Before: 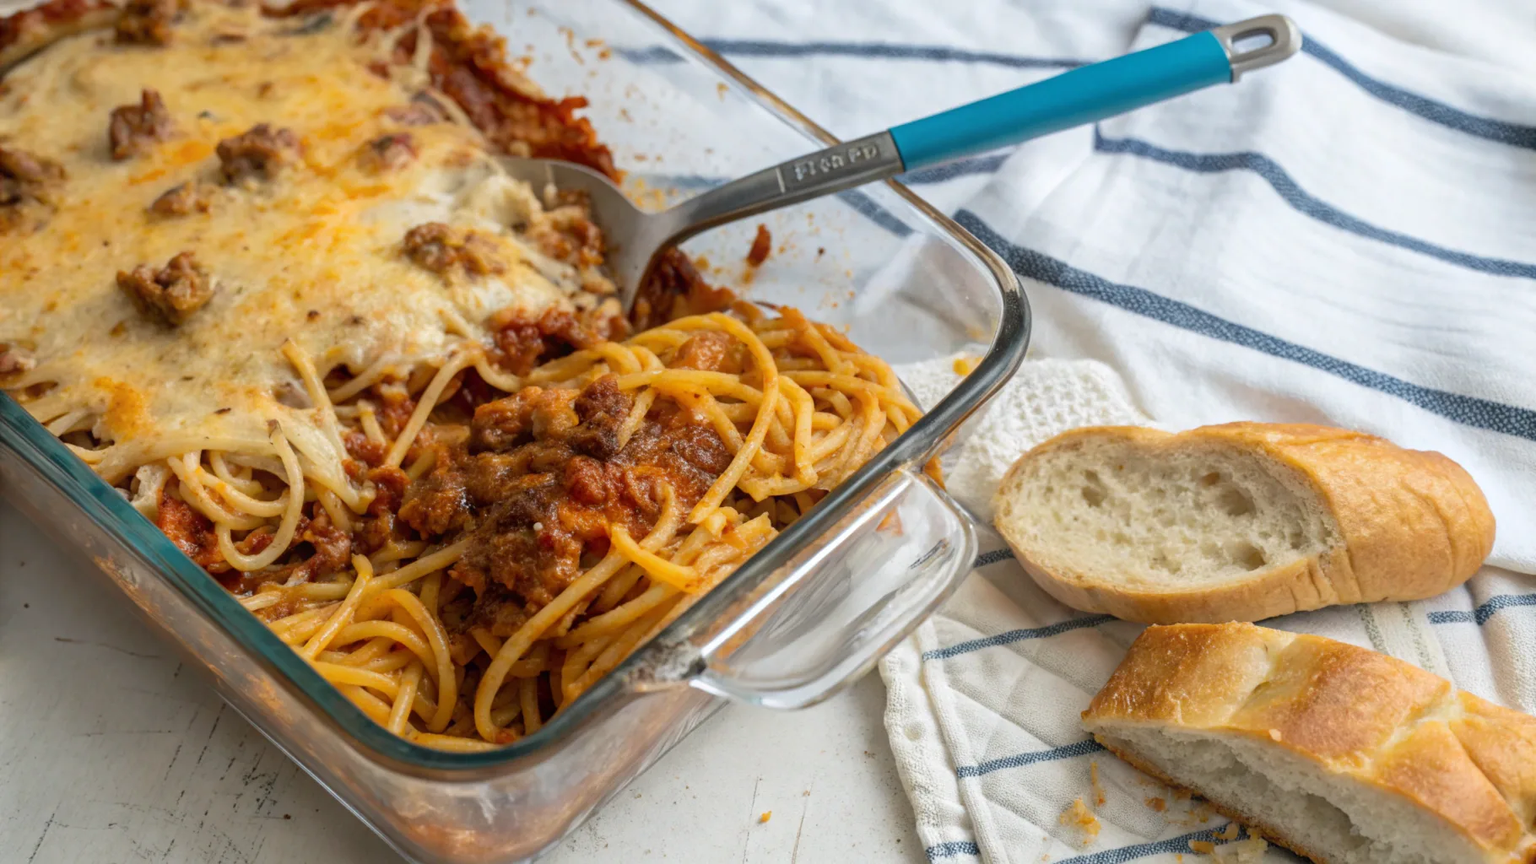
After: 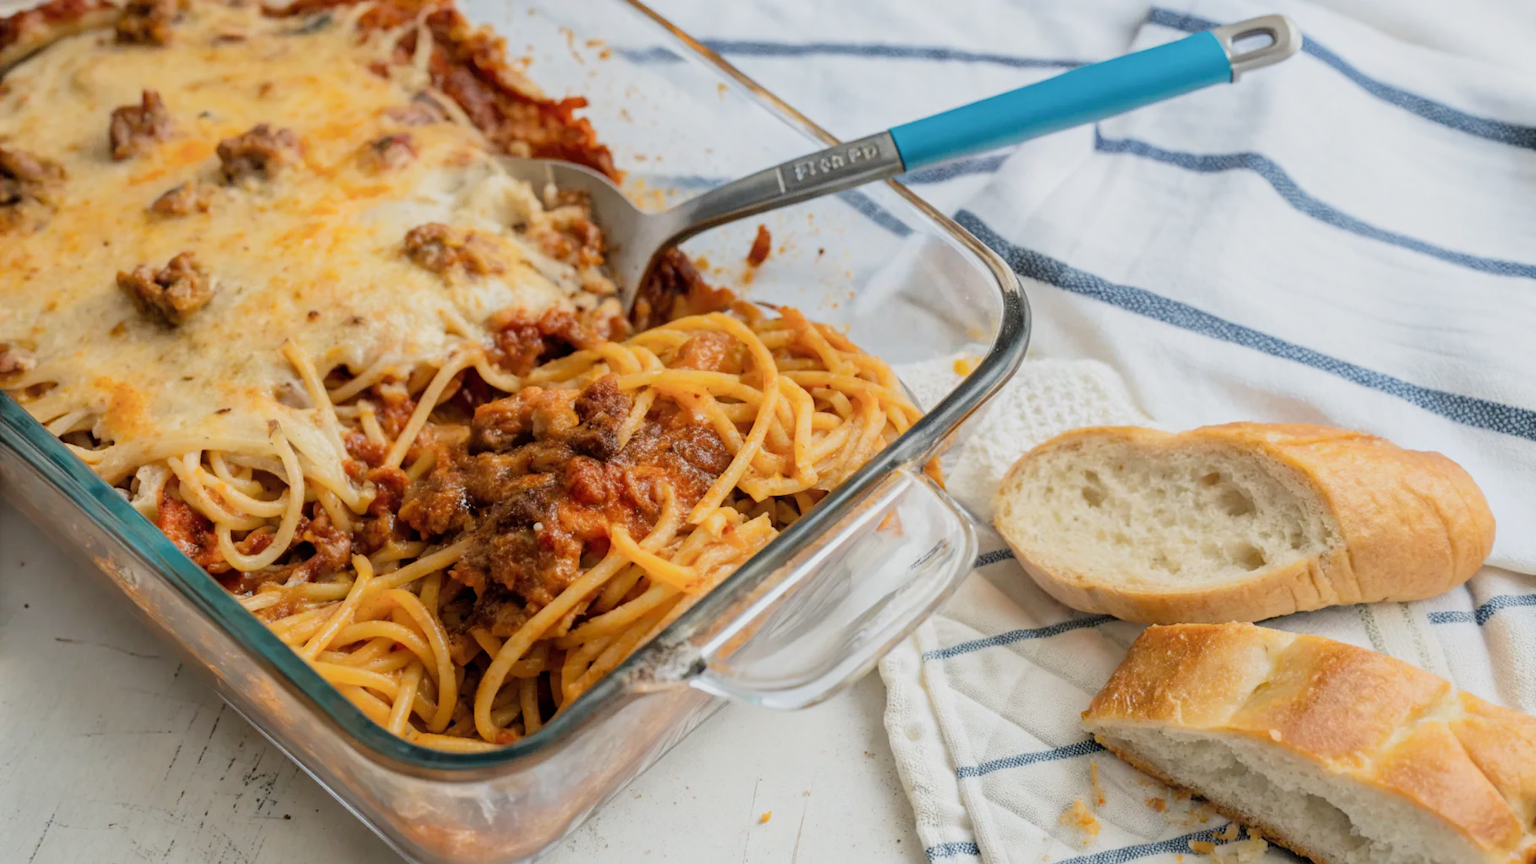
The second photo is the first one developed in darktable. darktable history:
filmic rgb: black relative exposure -7.65 EV, white relative exposure 4.56 EV, hardness 3.61
exposure: black level correction 0, exposure 0.5 EV, compensate exposure bias true, compensate highlight preservation false
